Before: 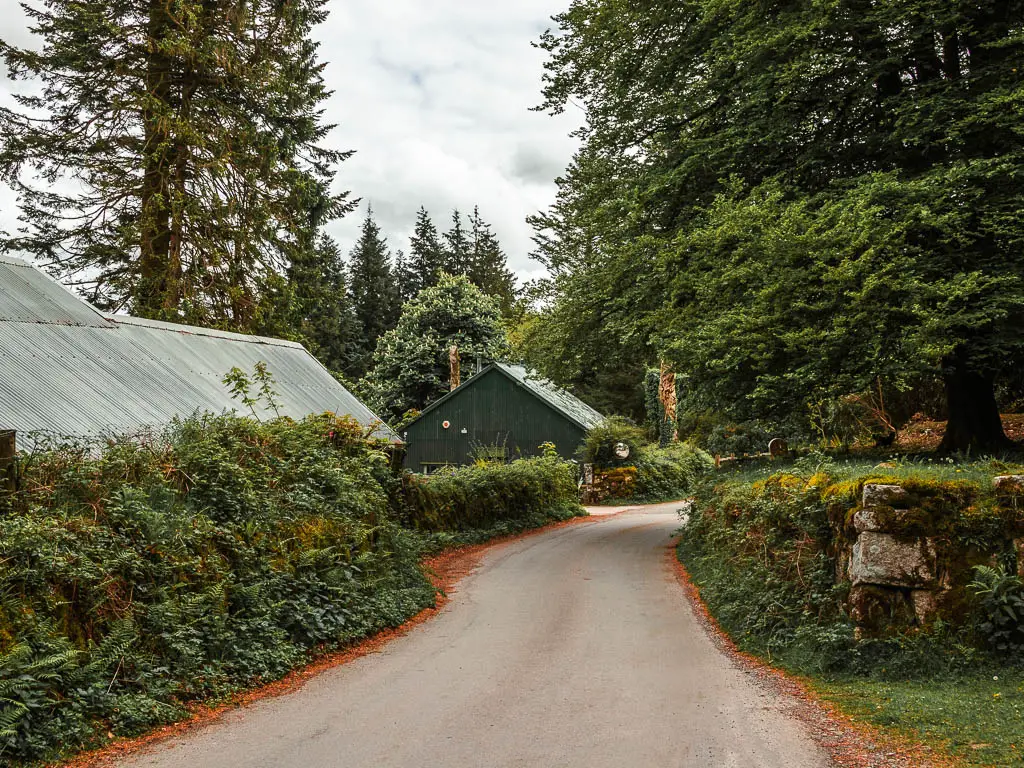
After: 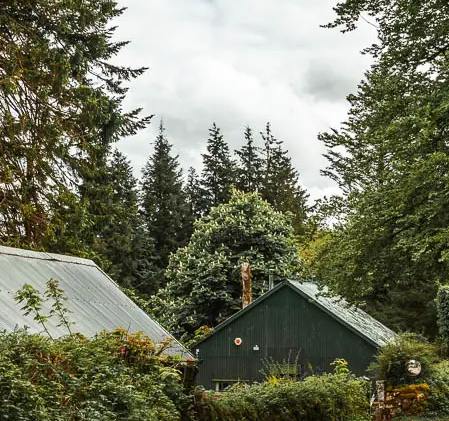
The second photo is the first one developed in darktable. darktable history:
crop: left 20.374%, top 10.808%, right 35.721%, bottom 34.283%
